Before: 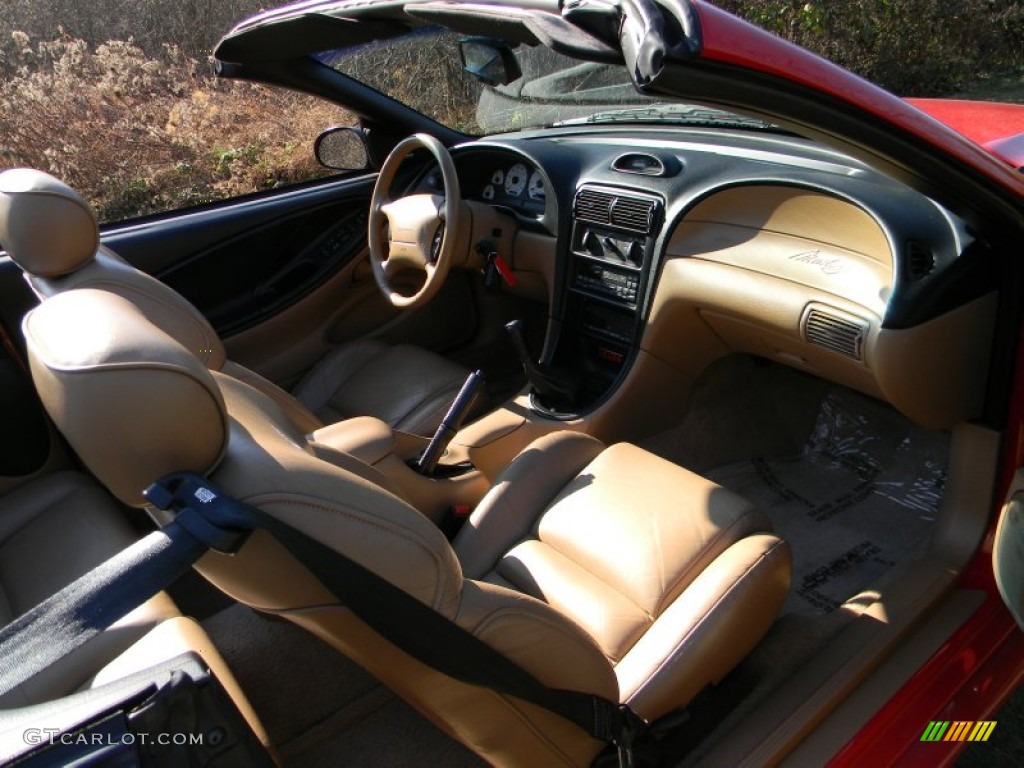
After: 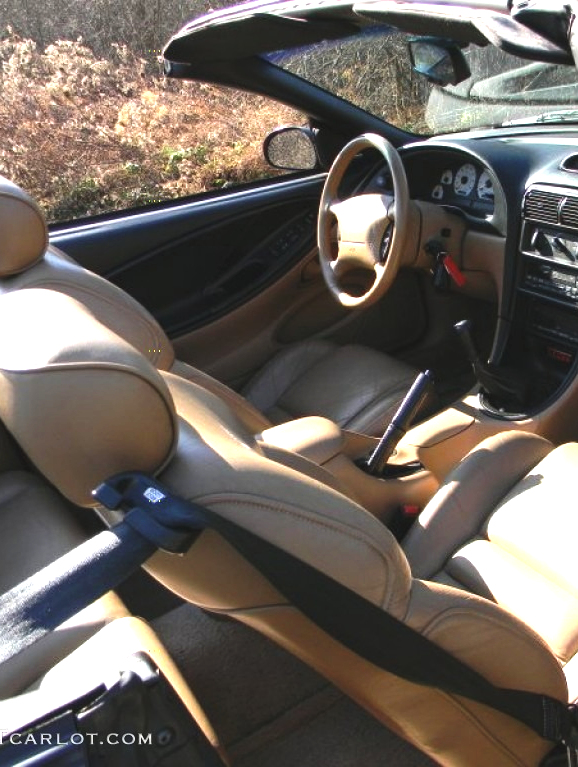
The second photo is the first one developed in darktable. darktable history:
local contrast: highlights 101%, shadows 100%, detail 119%, midtone range 0.2
exposure: black level correction -0.005, exposure 1.003 EV
crop: left 5.031%, right 38.469%
